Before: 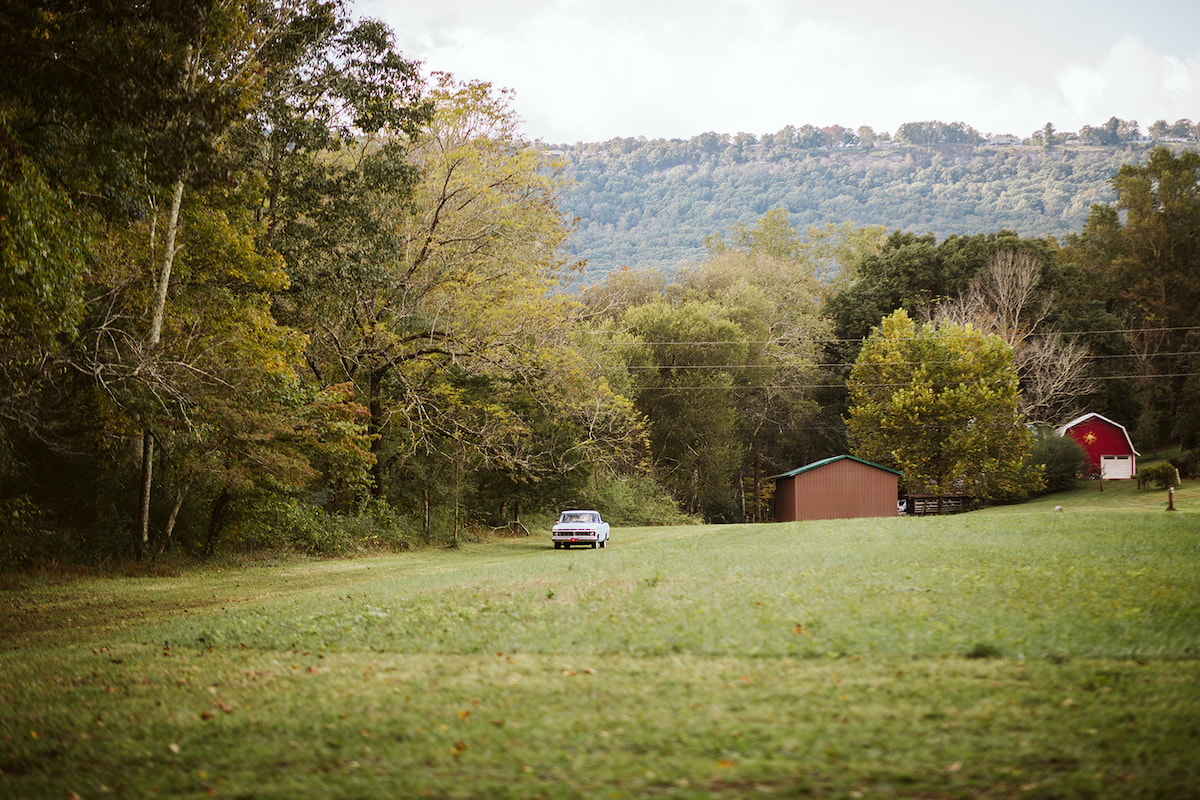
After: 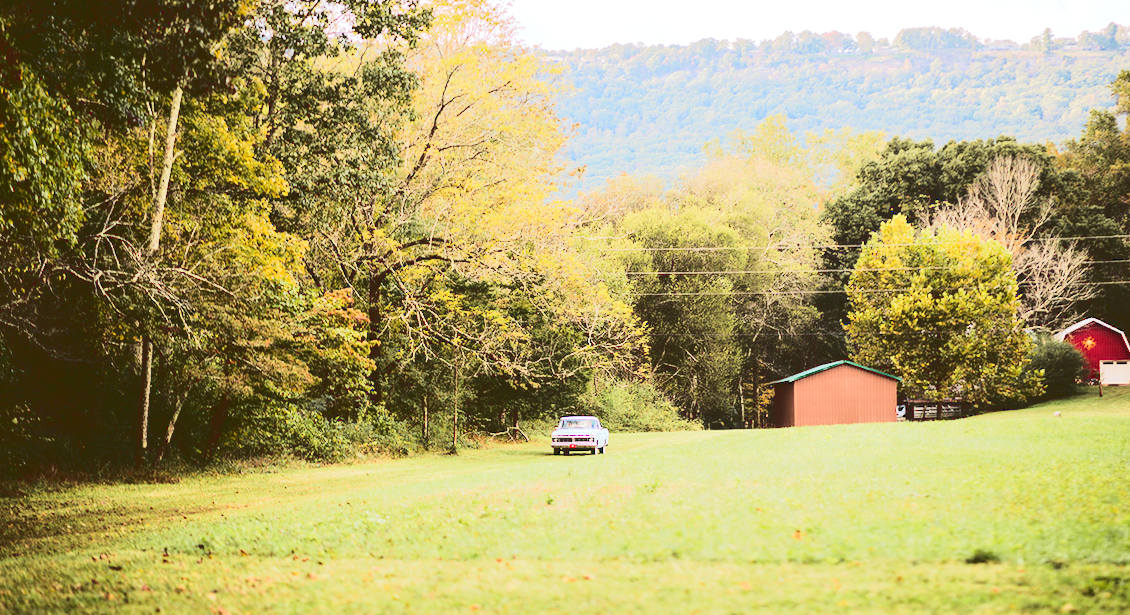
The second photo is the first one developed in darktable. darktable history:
crop and rotate: angle 0.083°, top 11.694%, right 5.553%, bottom 11.233%
local contrast: mode bilateral grid, contrast 20, coarseness 50, detail 119%, midtone range 0.2
tone curve: curves: ch0 [(0, 0) (0.003, 0.17) (0.011, 0.17) (0.025, 0.17) (0.044, 0.168) (0.069, 0.167) (0.1, 0.173) (0.136, 0.181) (0.177, 0.199) (0.224, 0.226) (0.277, 0.271) (0.335, 0.333) (0.399, 0.419) (0.468, 0.52) (0.543, 0.621) (0.623, 0.716) (0.709, 0.795) (0.801, 0.867) (0.898, 0.914) (1, 1)], color space Lab, linked channels, preserve colors none
tone equalizer: -7 EV 0.14 EV, -6 EV 0.637 EV, -5 EV 1.18 EV, -4 EV 1.31 EV, -3 EV 1.13 EV, -2 EV 0.6 EV, -1 EV 0.151 EV, edges refinement/feathering 500, mask exposure compensation -1.57 EV, preserve details no
